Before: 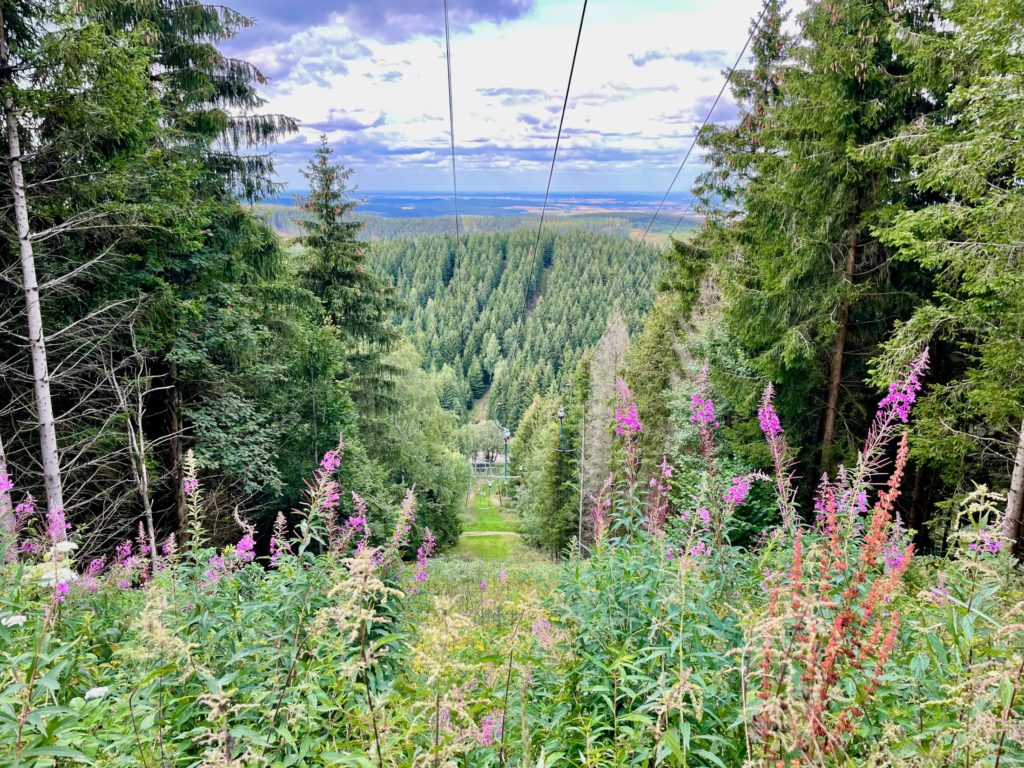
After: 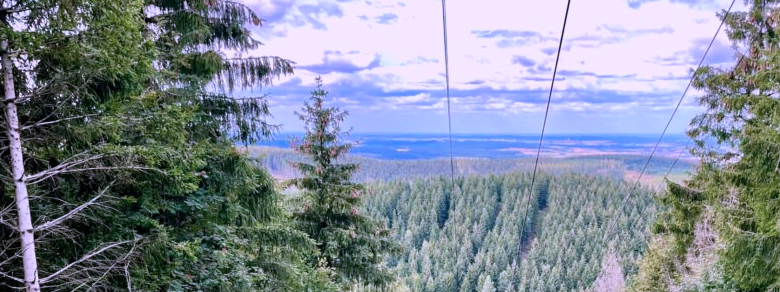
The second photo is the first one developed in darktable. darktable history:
crop: left 0.579%, top 7.627%, right 23.167%, bottom 54.275%
white balance: red 0.982, blue 1.018
color correction: highlights a* 15.03, highlights b* -25.07
